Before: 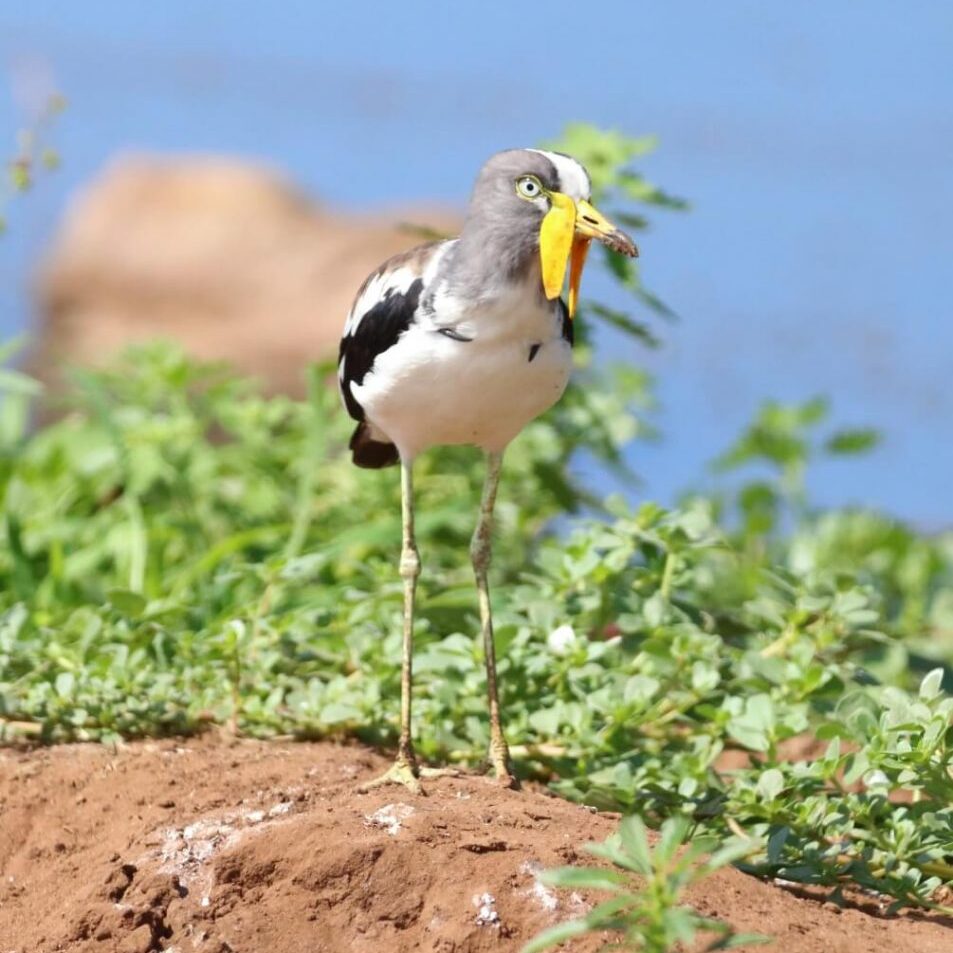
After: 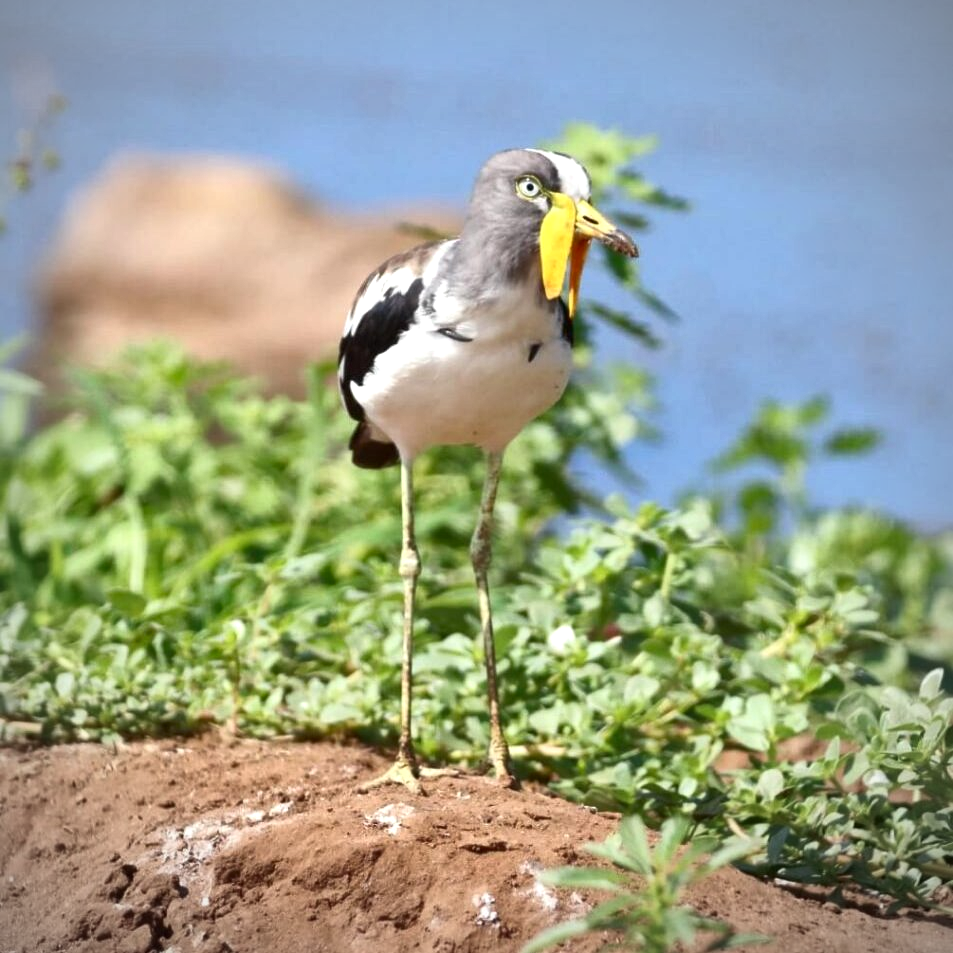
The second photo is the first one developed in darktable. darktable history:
local contrast: mode bilateral grid, contrast 20, coarseness 50, detail 161%, midtone range 0.2
vignetting: fall-off radius 60.92%
